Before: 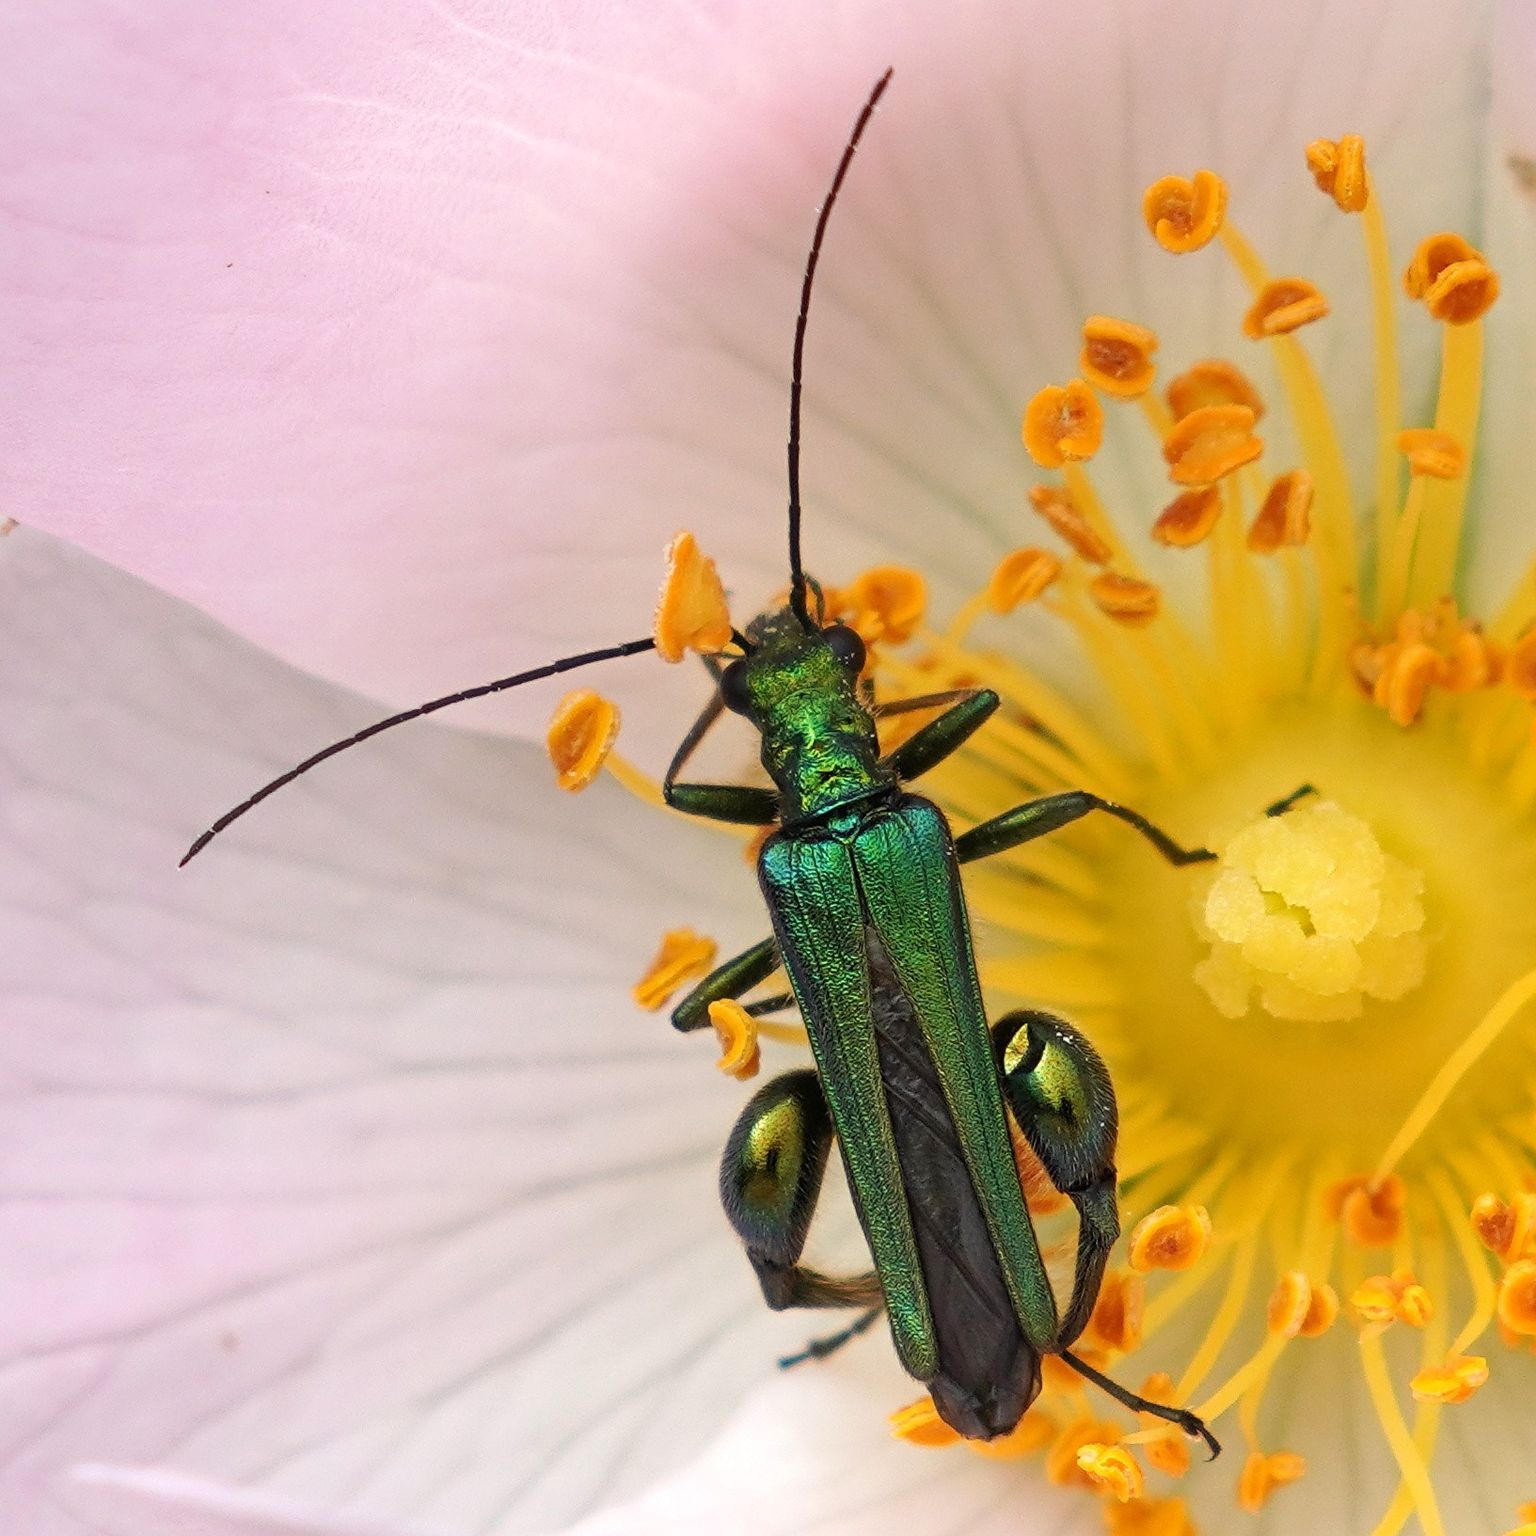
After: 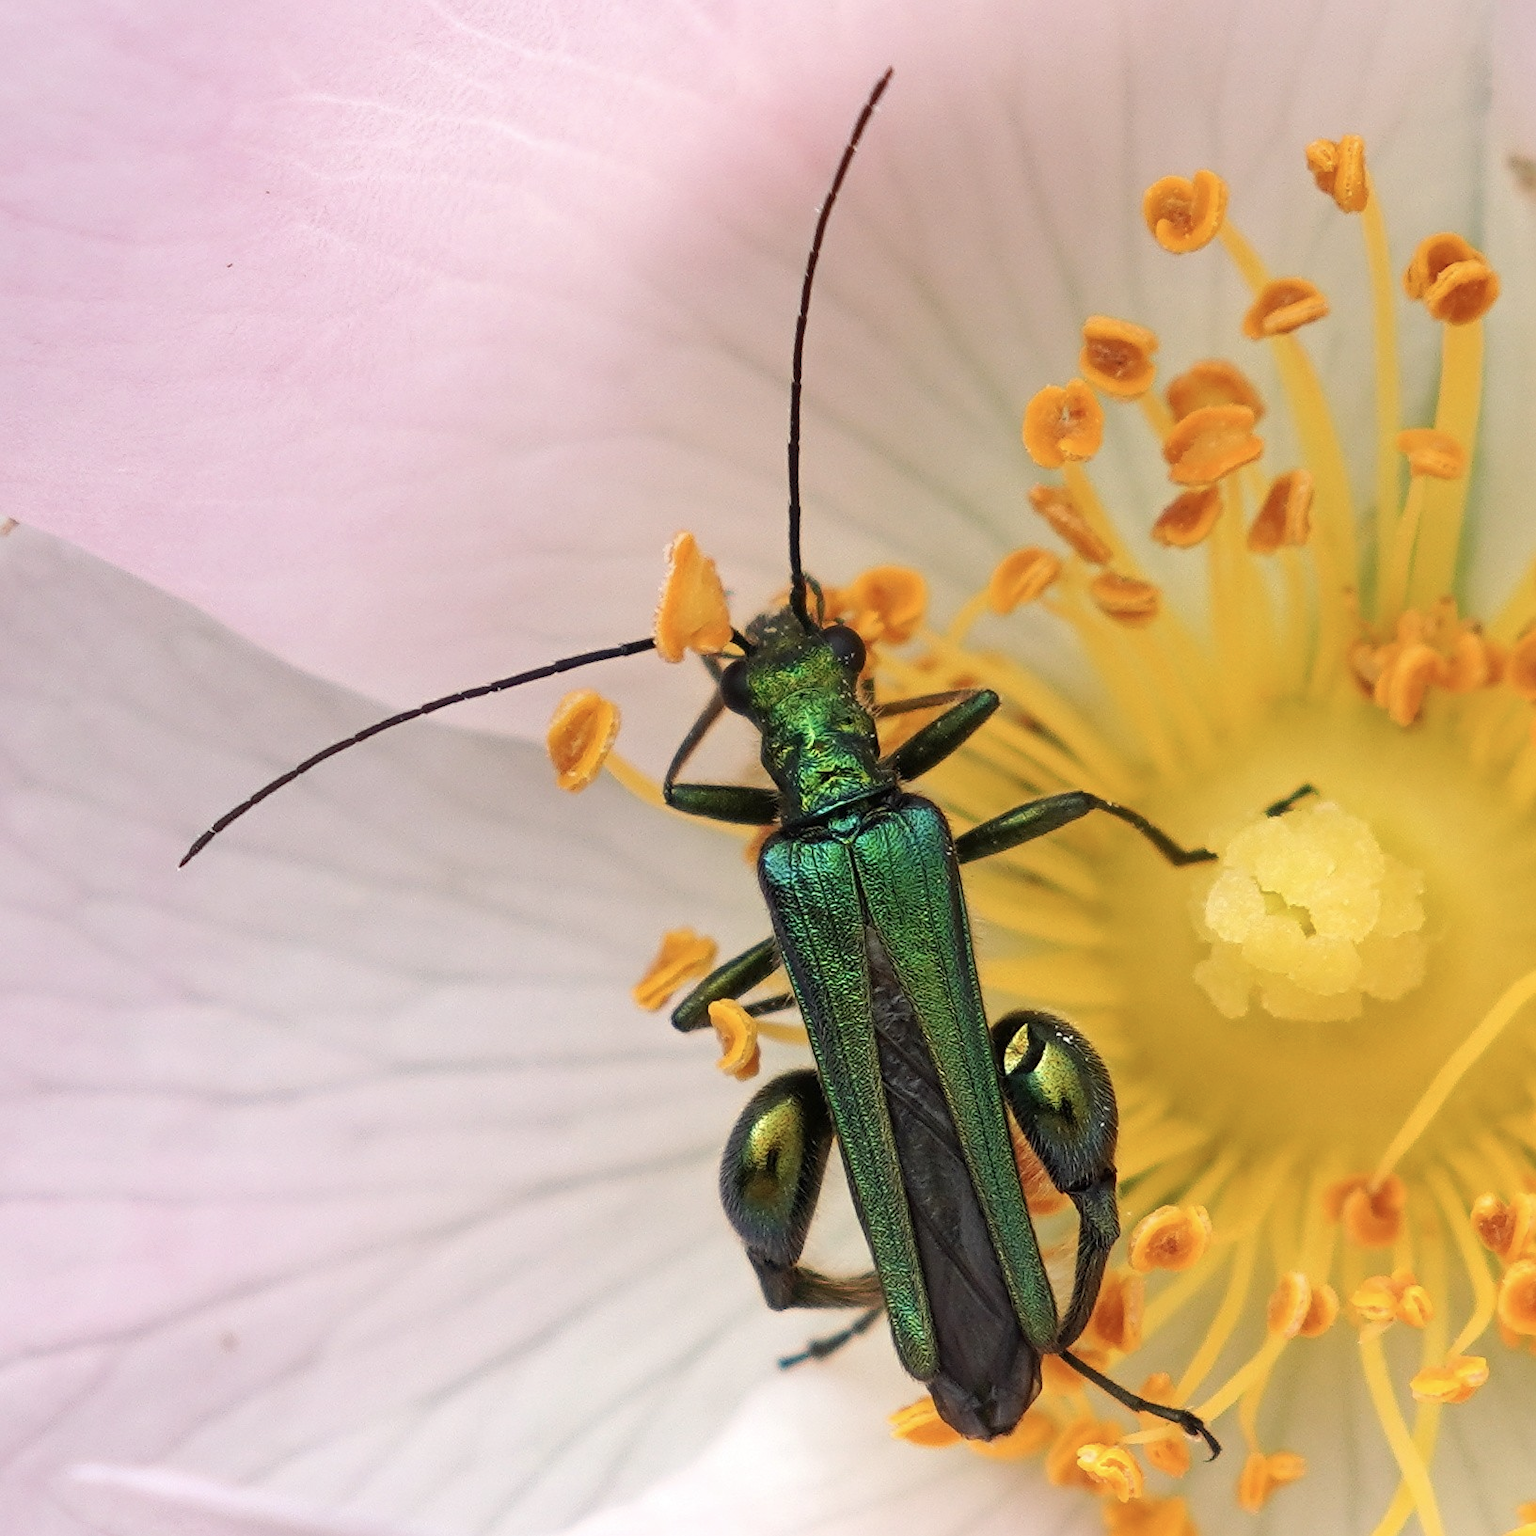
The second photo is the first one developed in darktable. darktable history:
contrast brightness saturation: saturation -0.158
